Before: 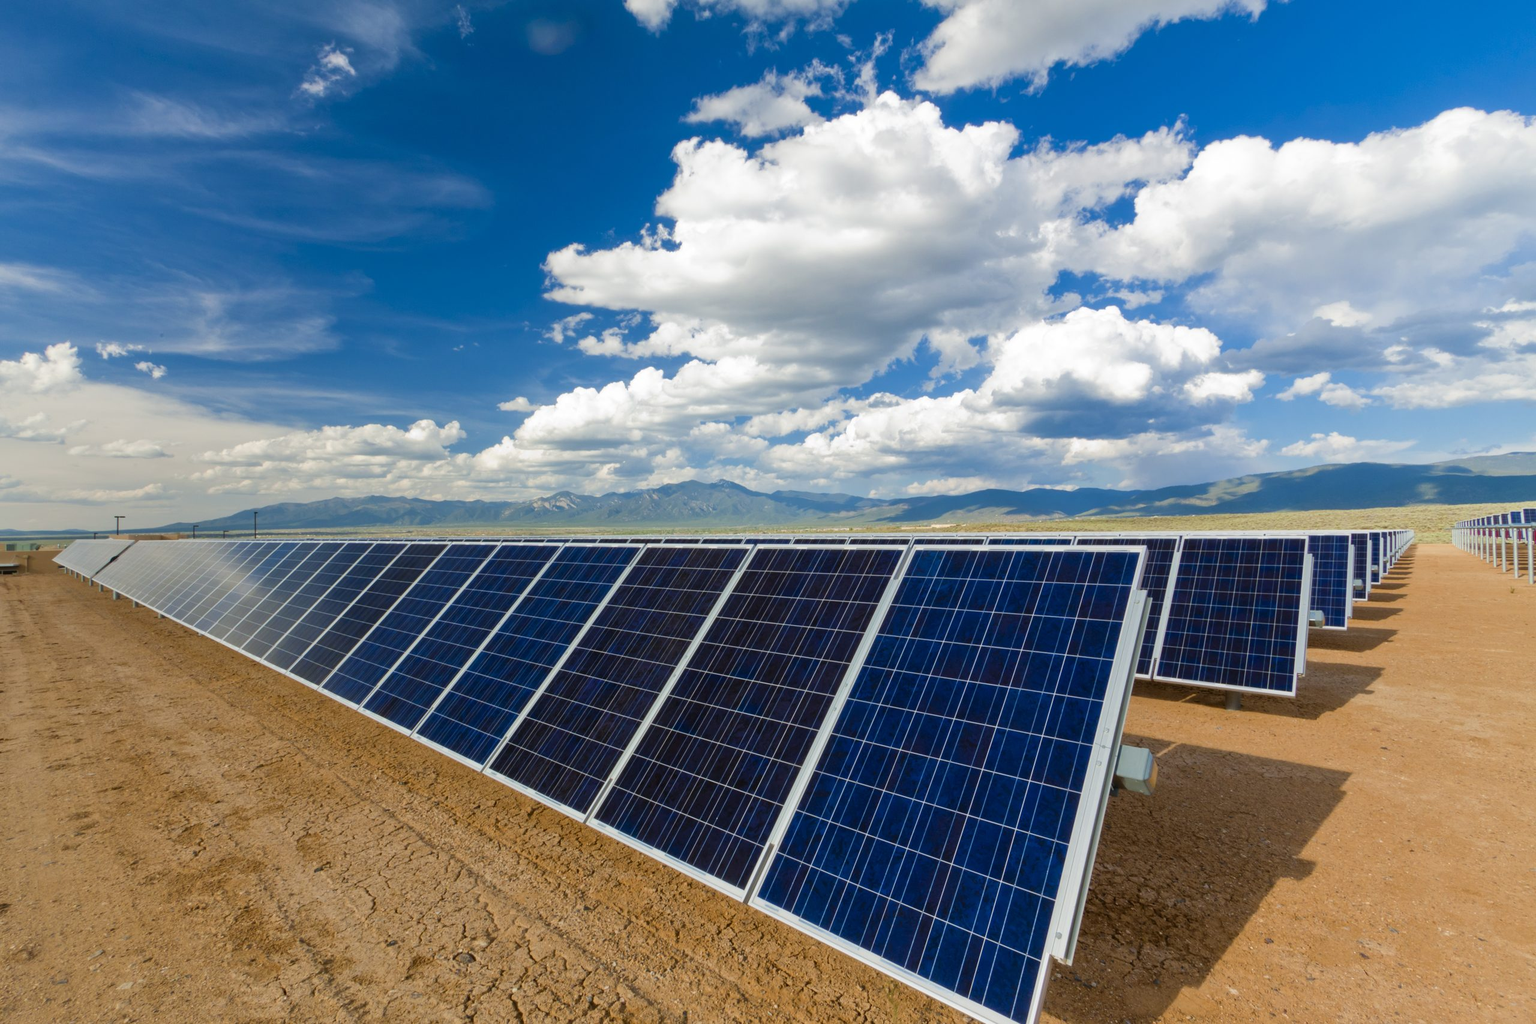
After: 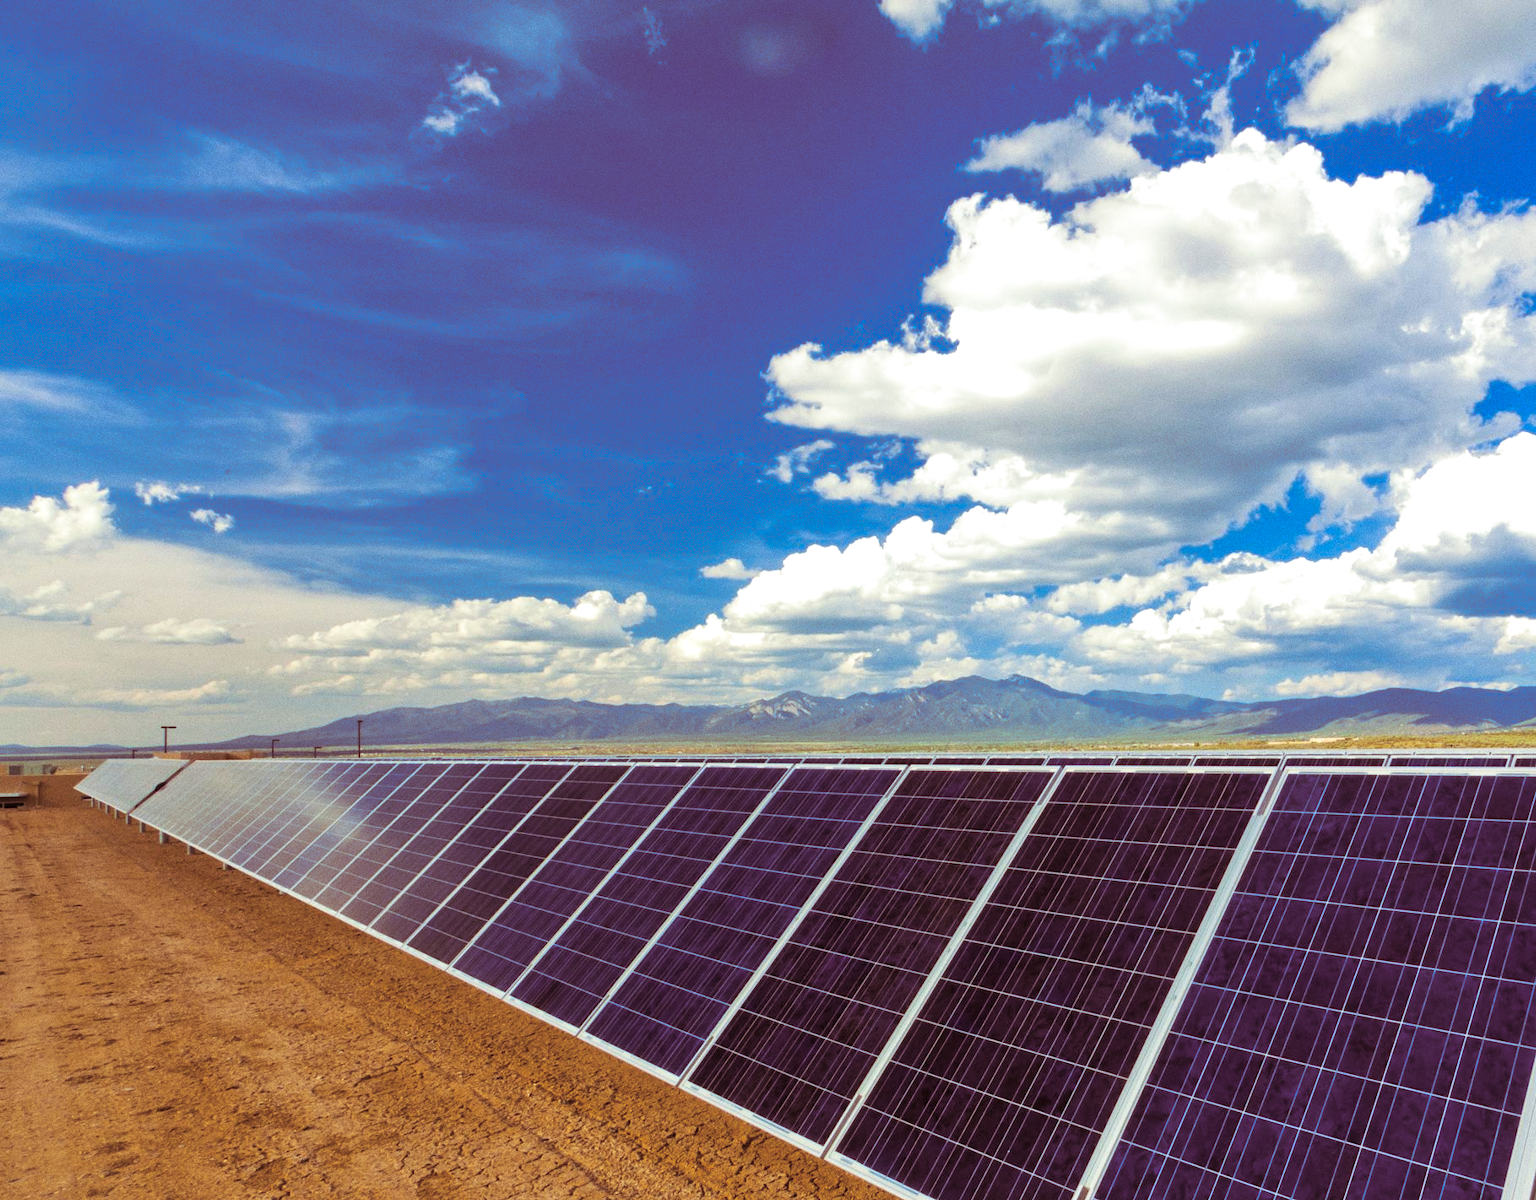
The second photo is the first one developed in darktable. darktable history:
color balance rgb: linear chroma grading › global chroma 15%, perceptual saturation grading › global saturation 30%
local contrast: mode bilateral grid, contrast 20, coarseness 50, detail 120%, midtone range 0.2
exposure: exposure 0.217 EV, compensate highlight preservation false
crop: right 28.885%, bottom 16.626%
split-toning: on, module defaults
grain: coarseness 0.47 ISO
